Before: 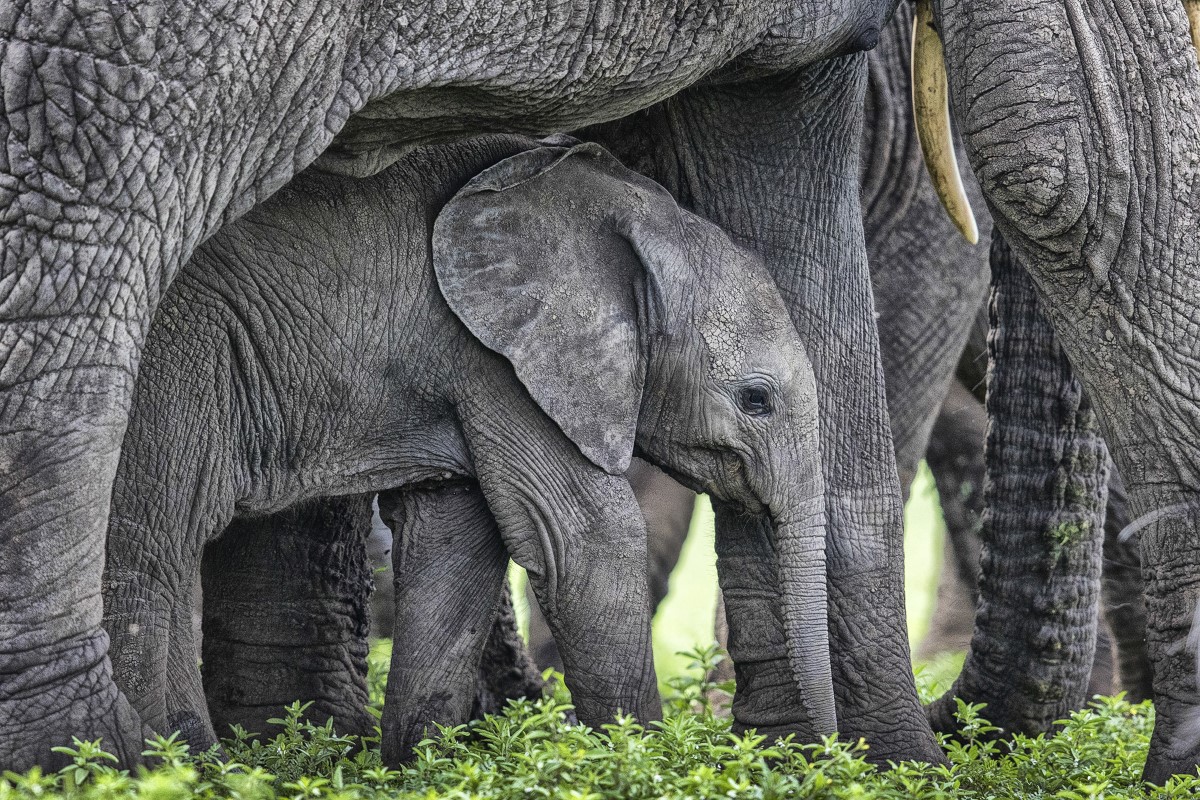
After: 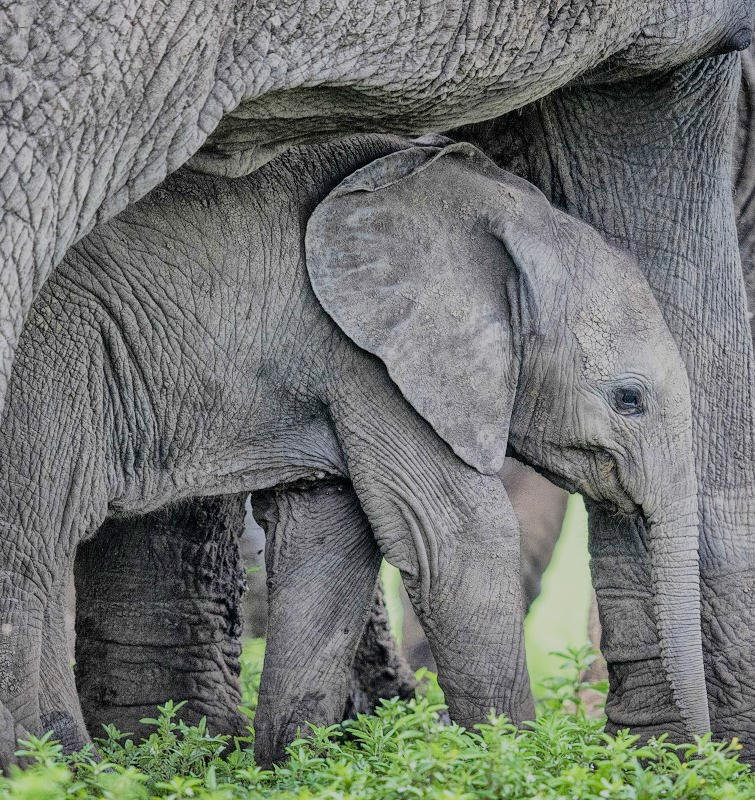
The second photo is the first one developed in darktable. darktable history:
exposure: exposure 1 EV, compensate exposure bias true, compensate highlight preservation false
filmic rgb: black relative exposure -8.03 EV, white relative exposure 8.03 EV, hardness 2.5, latitude 10.13%, contrast 0.717, highlights saturation mix 9.75%, shadows ↔ highlights balance 1.74%
crop: left 10.597%, right 26.411%
